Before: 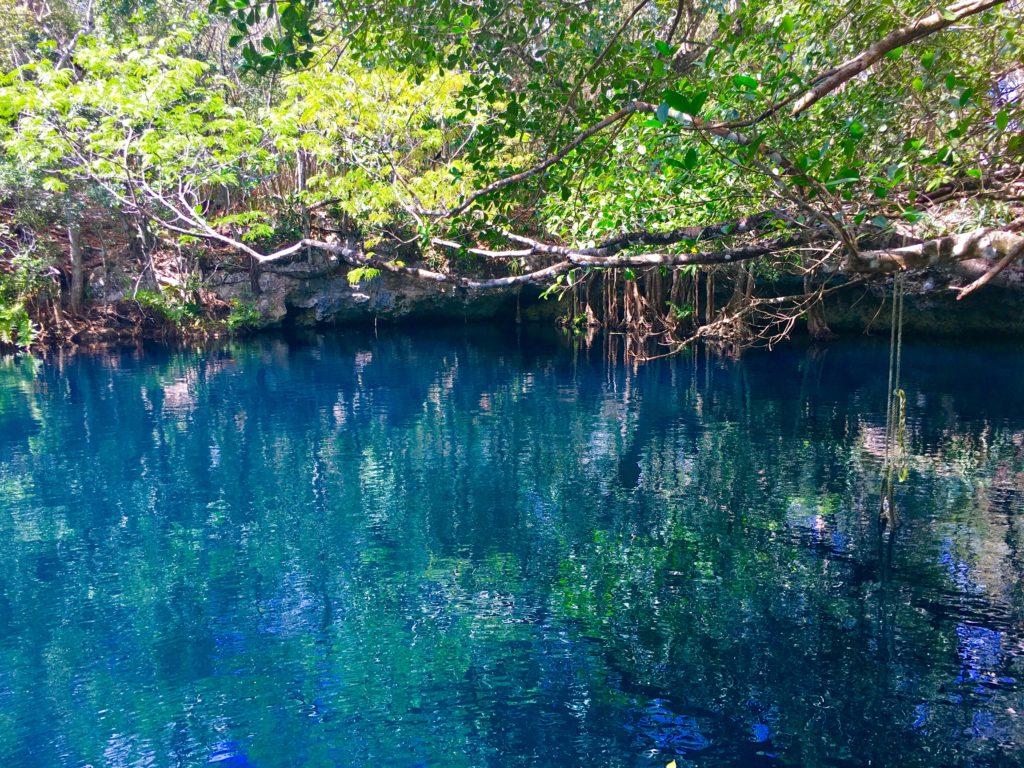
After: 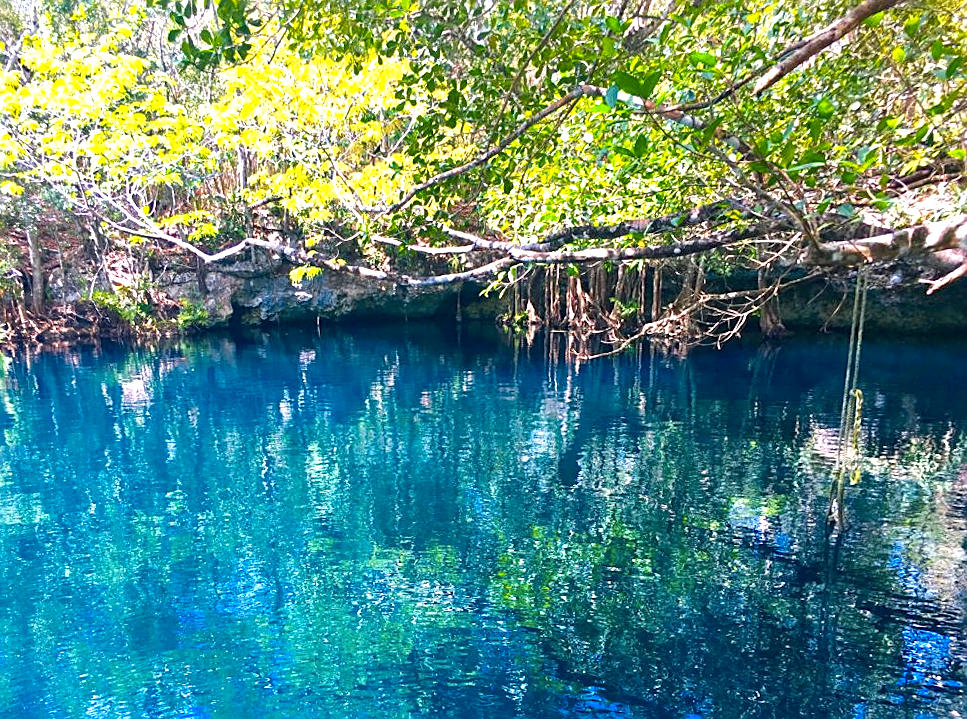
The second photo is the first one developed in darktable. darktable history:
rotate and perspective: rotation 0.062°, lens shift (vertical) 0.115, lens shift (horizontal) -0.133, crop left 0.047, crop right 0.94, crop top 0.061, crop bottom 0.94
exposure: exposure 0.943 EV, compensate highlight preservation false
tone equalizer: on, module defaults
local contrast: highlights 100%, shadows 100%, detail 120%, midtone range 0.2
sharpen: on, module defaults
color zones: curves: ch1 [(0.239, 0.552) (0.75, 0.5)]; ch2 [(0.25, 0.462) (0.749, 0.457)], mix 25.94%
